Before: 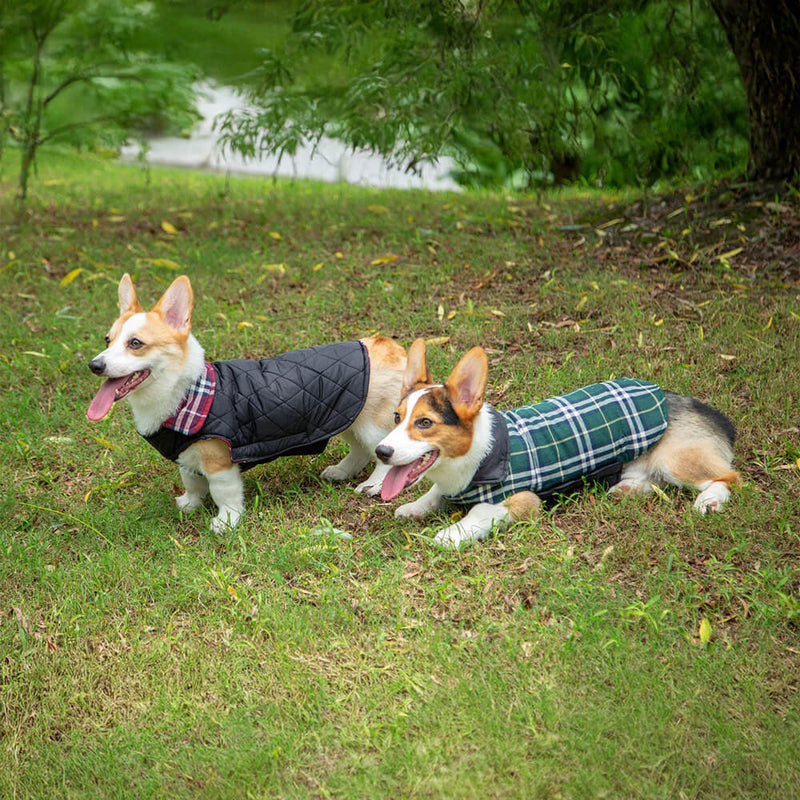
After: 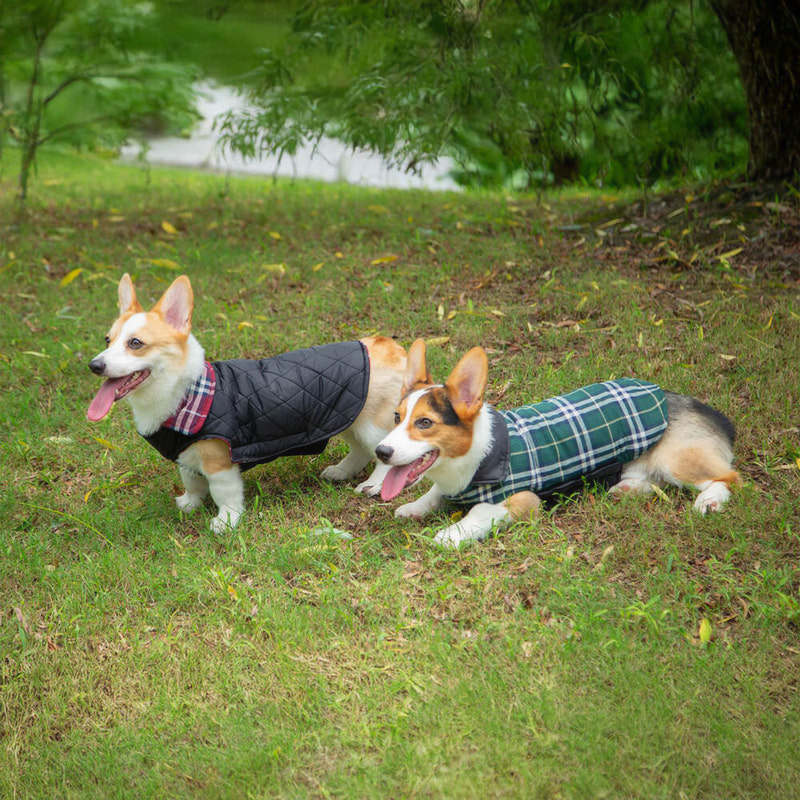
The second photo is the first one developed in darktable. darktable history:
contrast equalizer: octaves 7, y [[0.502, 0.505, 0.512, 0.529, 0.564, 0.588], [0.5 ×6], [0.502, 0.505, 0.512, 0.529, 0.564, 0.588], [0, 0.001, 0.001, 0.004, 0.008, 0.011], [0, 0.001, 0.001, 0.004, 0.008, 0.011]], mix -1
